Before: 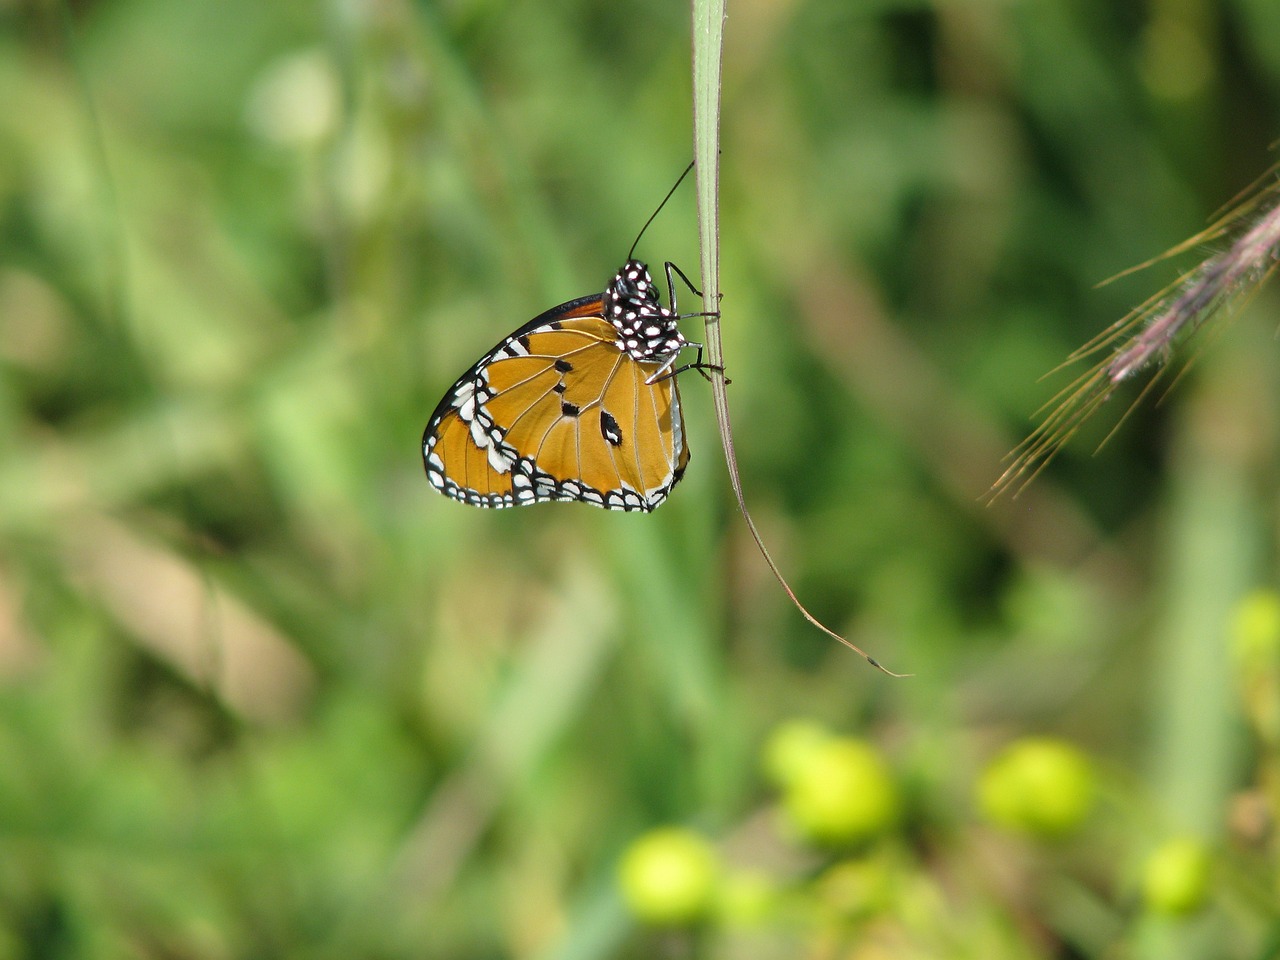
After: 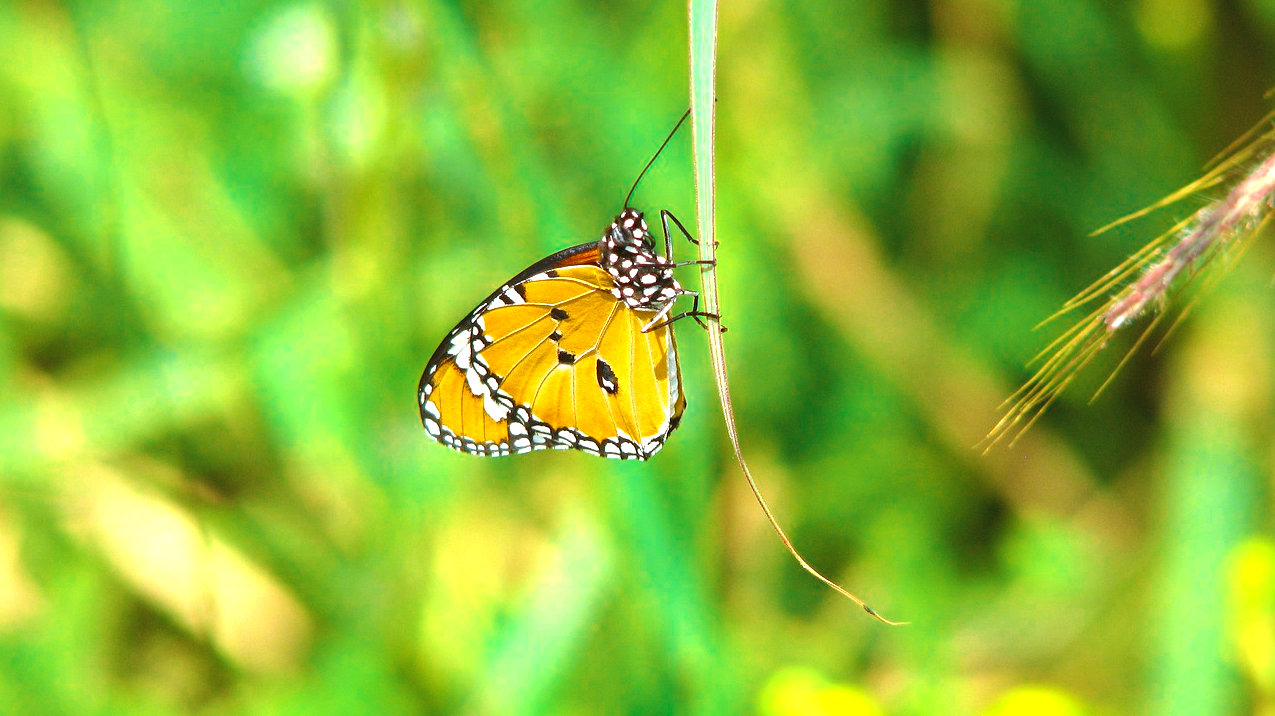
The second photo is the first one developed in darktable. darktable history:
color balance rgb: power › chroma 2.504%, power › hue 69.2°, linear chroma grading › global chroma 14.719%, perceptual saturation grading › global saturation 39.207%, global vibrance 20%
exposure: black level correction 0, exposure 1.33 EV, compensate highlight preservation false
crop: left 0.339%, top 5.52%, bottom 19.877%
color zones: curves: ch0 [(0, 0.5) (0.125, 0.4) (0.25, 0.5) (0.375, 0.4) (0.5, 0.4) (0.625, 0.35) (0.75, 0.35) (0.875, 0.5)]; ch1 [(0, 0.35) (0.125, 0.45) (0.25, 0.35) (0.375, 0.35) (0.5, 0.35) (0.625, 0.35) (0.75, 0.45) (0.875, 0.35)]; ch2 [(0, 0.6) (0.125, 0.5) (0.25, 0.5) (0.375, 0.6) (0.5, 0.6) (0.625, 0.5) (0.75, 0.5) (0.875, 0.5)]
